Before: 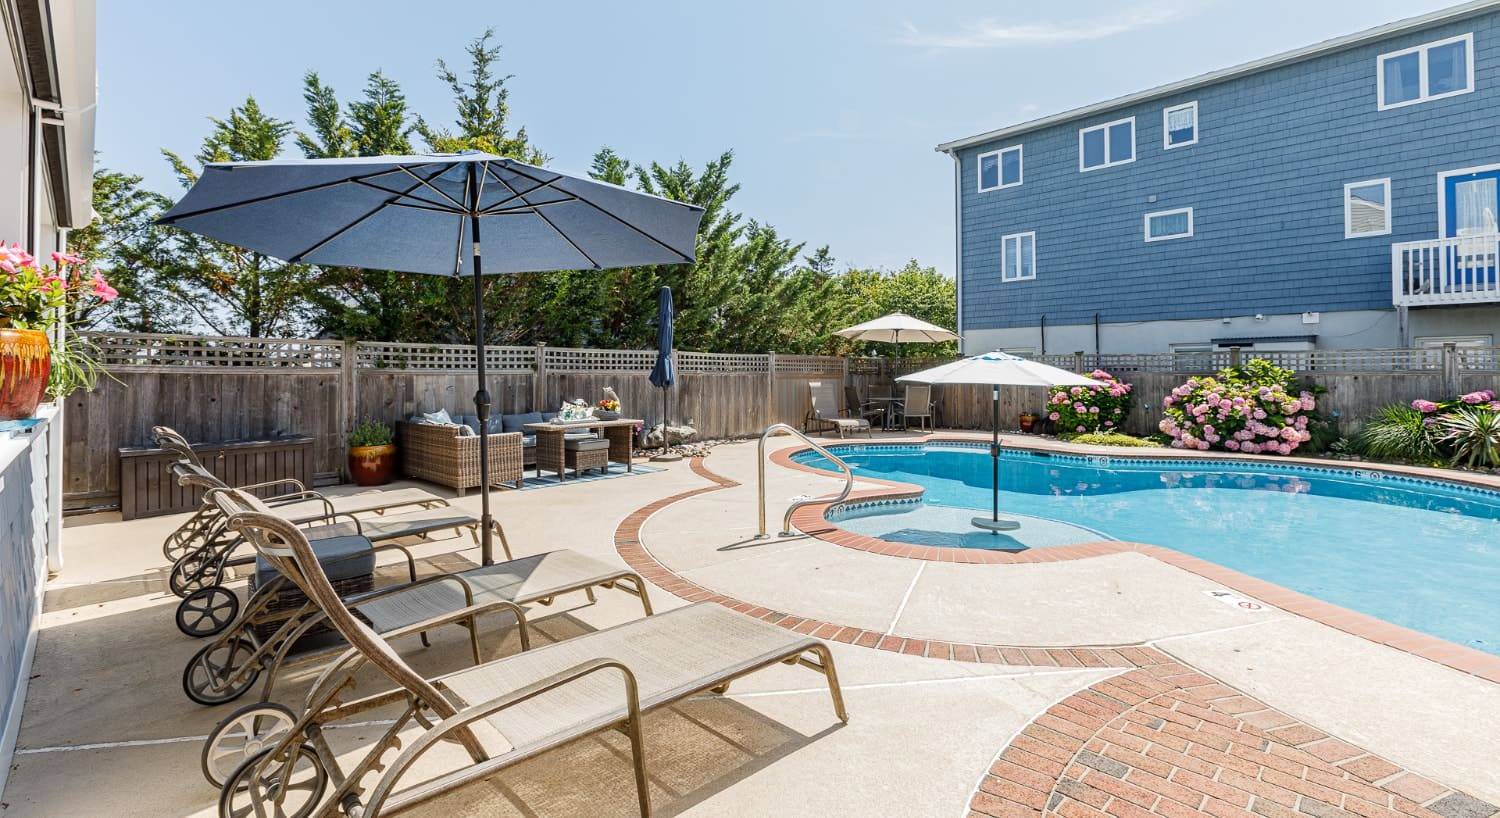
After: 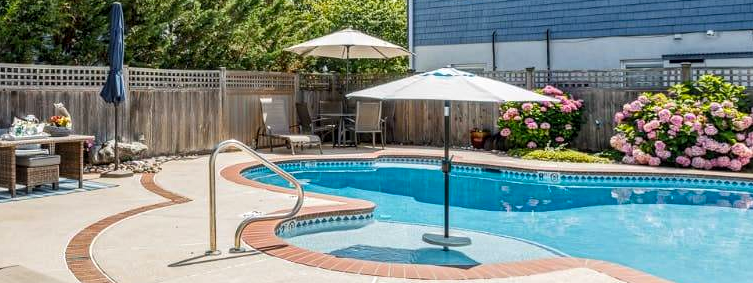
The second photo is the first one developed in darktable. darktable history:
local contrast: on, module defaults
crop: left 36.607%, top 34.735%, right 13.146%, bottom 30.611%
color balance rgb: perceptual saturation grading › global saturation 10%, global vibrance 10%
